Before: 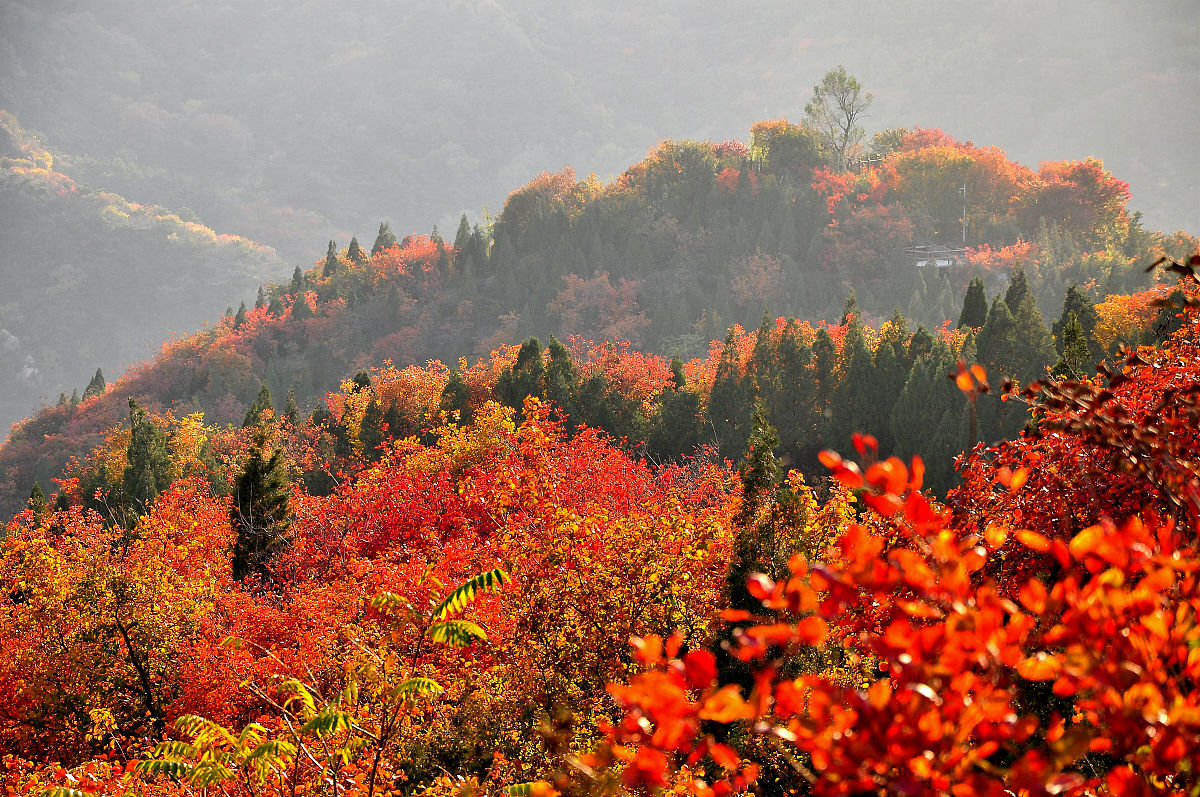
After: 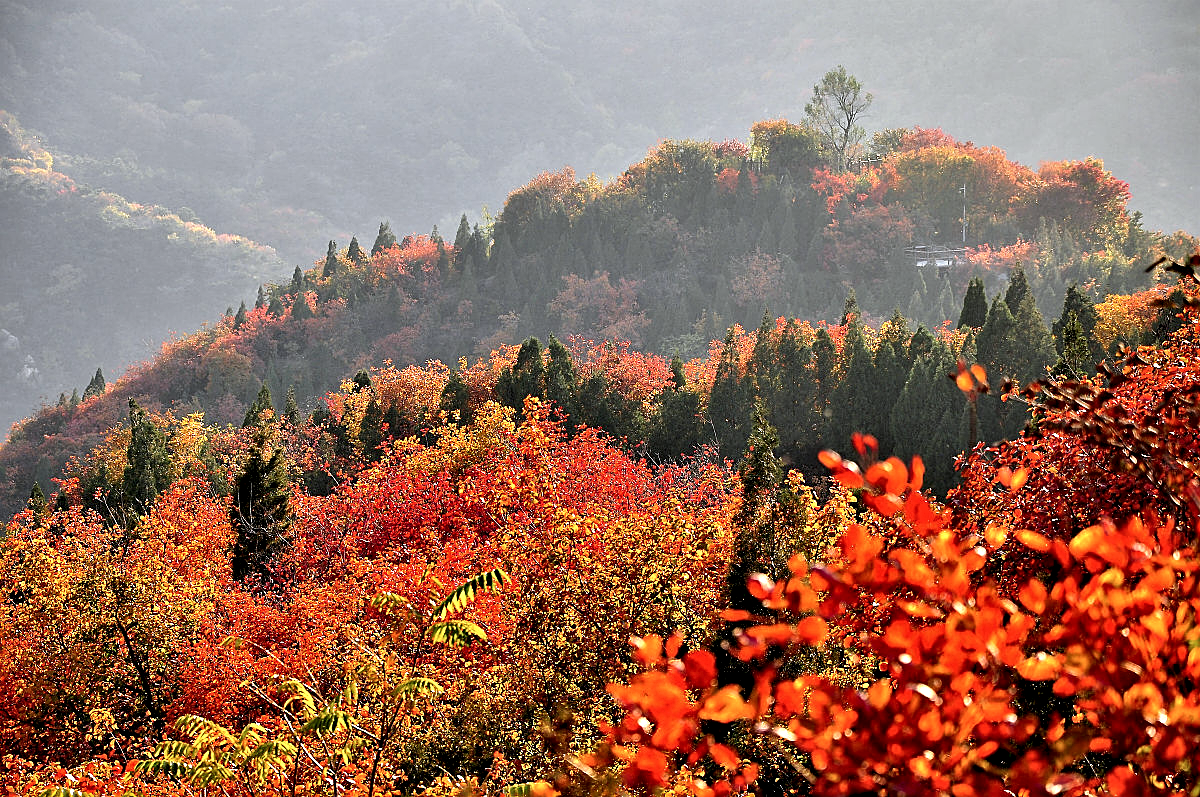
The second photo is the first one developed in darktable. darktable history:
contrast equalizer: y [[0.586, 0.584, 0.576, 0.565, 0.552, 0.539], [0.5 ×6], [0.97, 0.959, 0.919, 0.859, 0.789, 0.717], [0 ×6], [0 ×6]]
sharpen: on, module defaults
white balance: red 0.983, blue 1.036
exposure: exposure -0.05 EV
